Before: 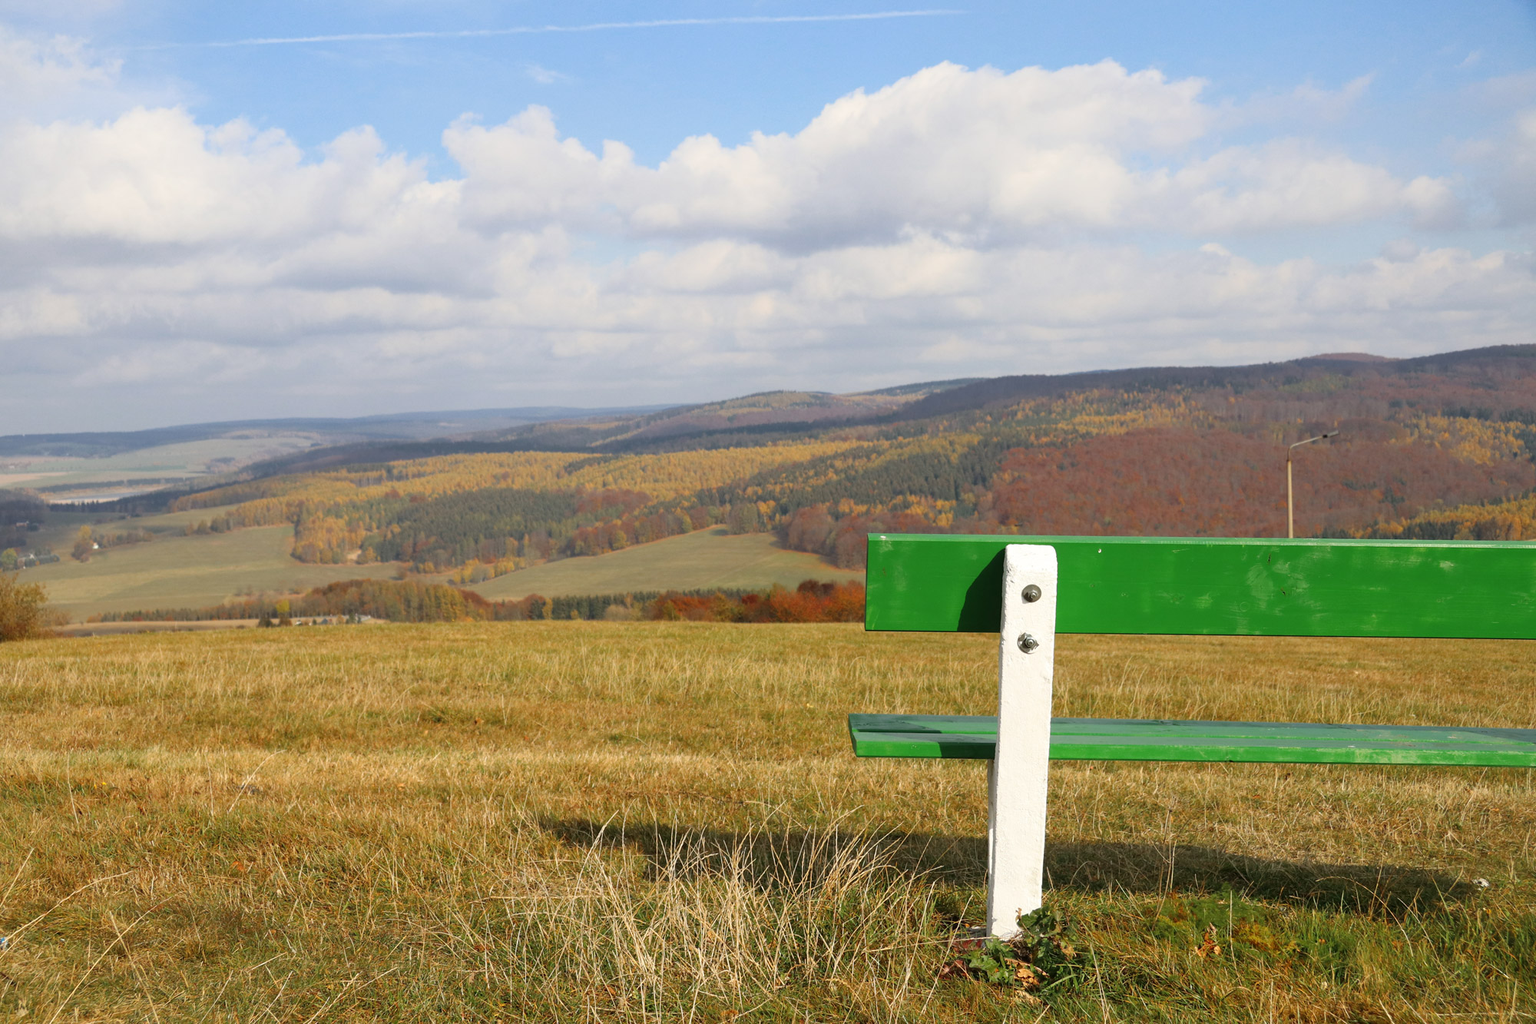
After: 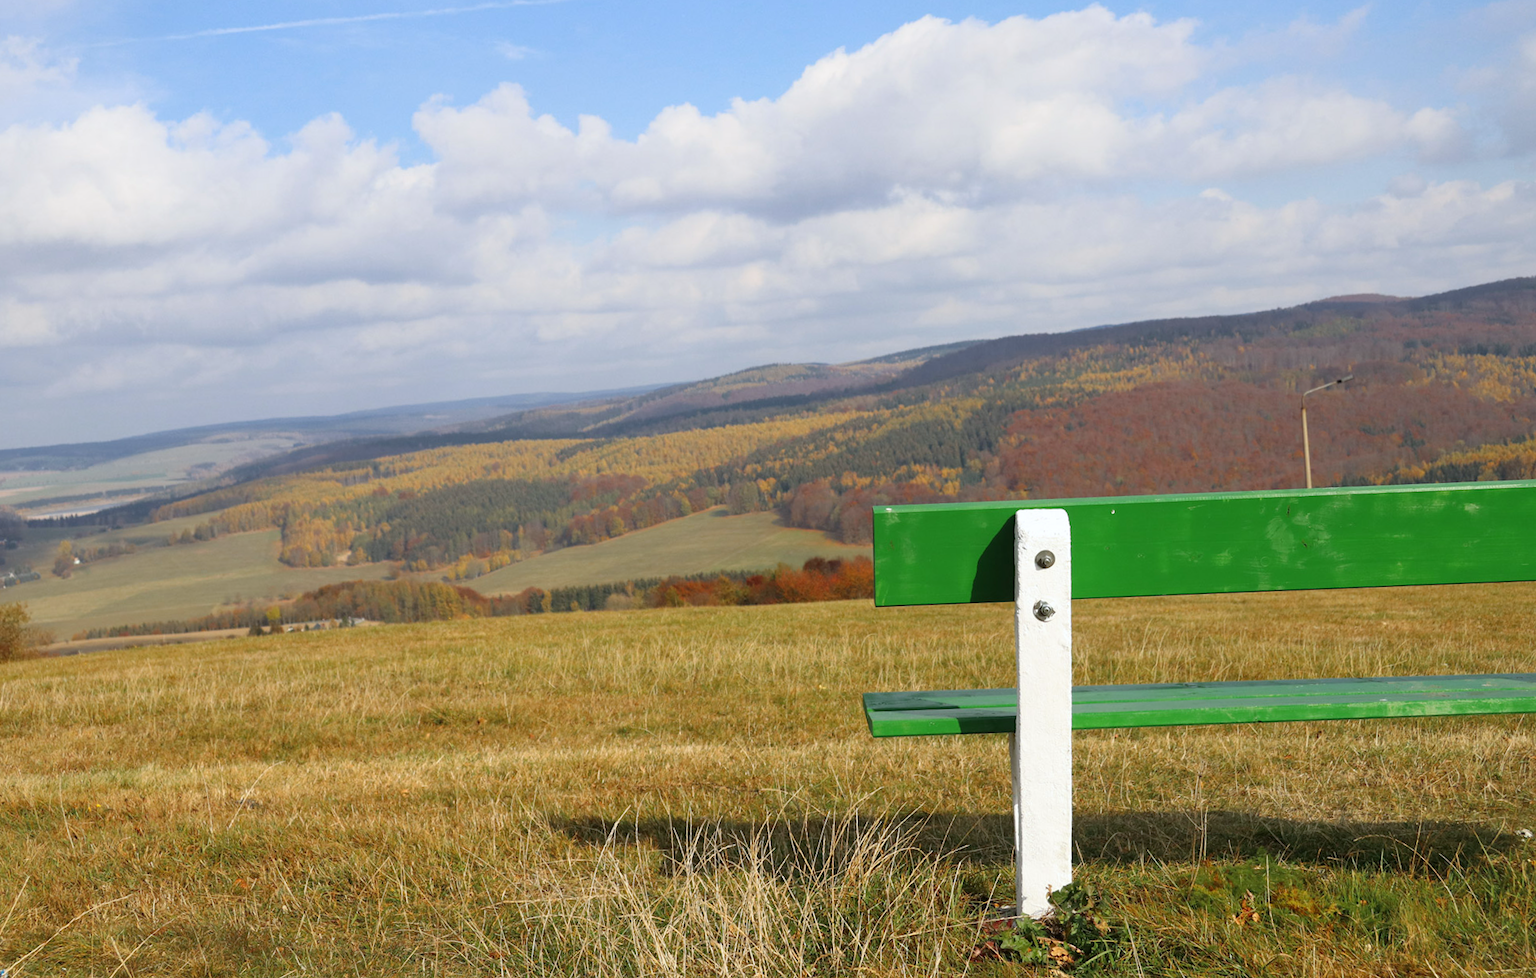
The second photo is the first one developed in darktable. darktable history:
rotate and perspective: rotation -3°, crop left 0.031, crop right 0.968, crop top 0.07, crop bottom 0.93
white balance: red 0.98, blue 1.034
